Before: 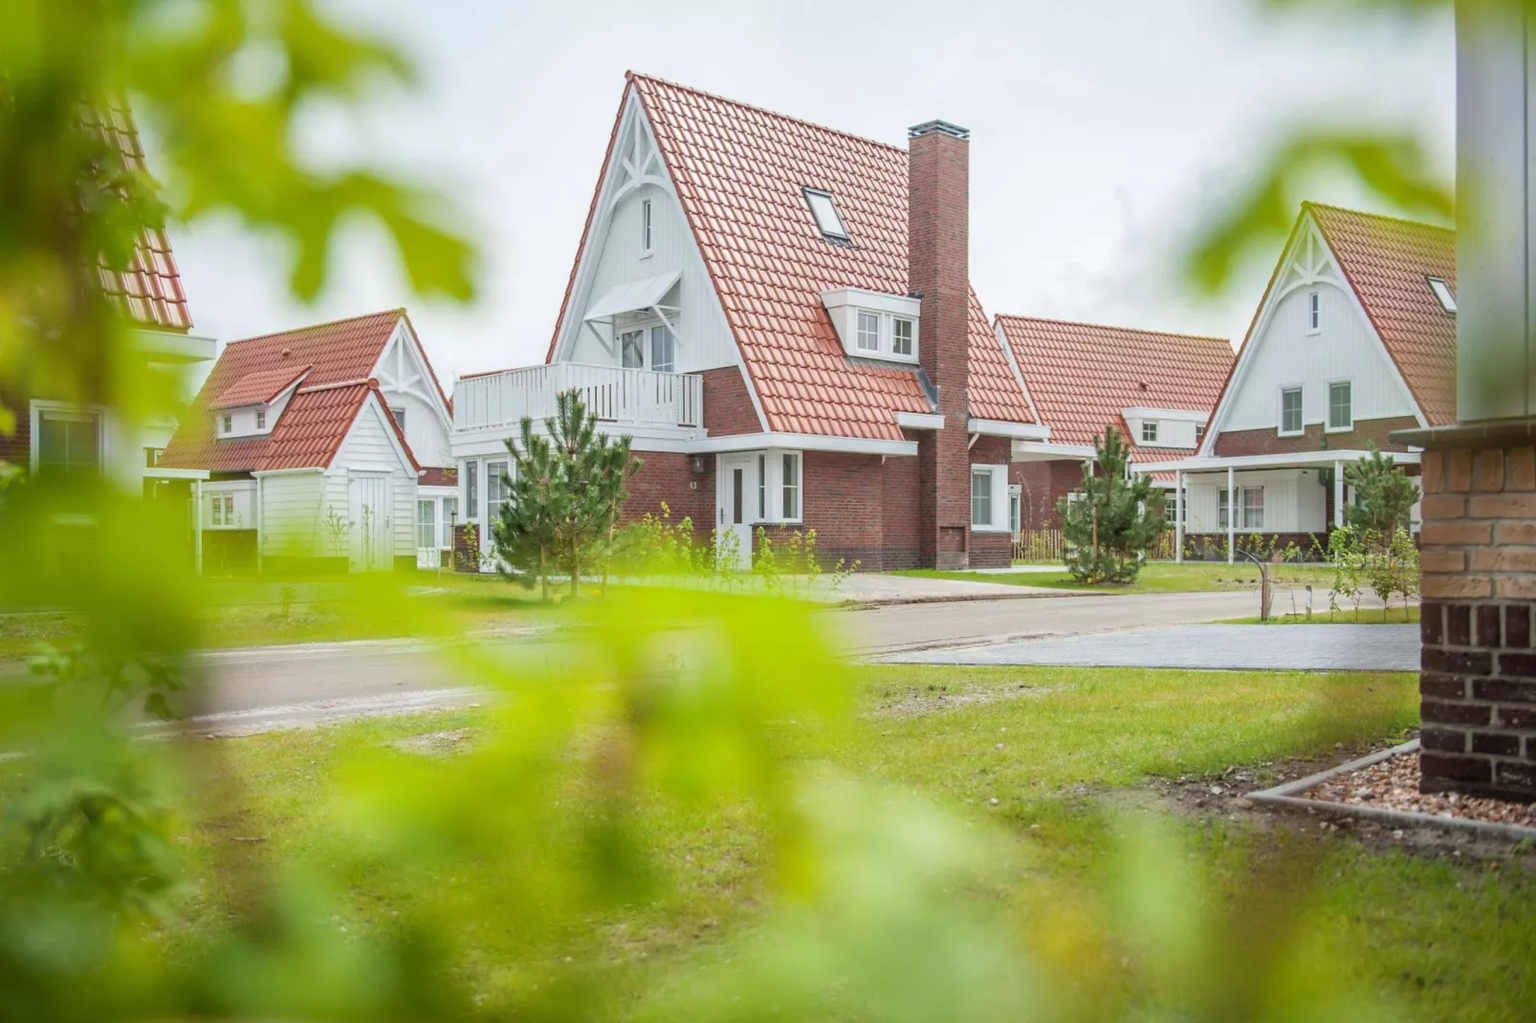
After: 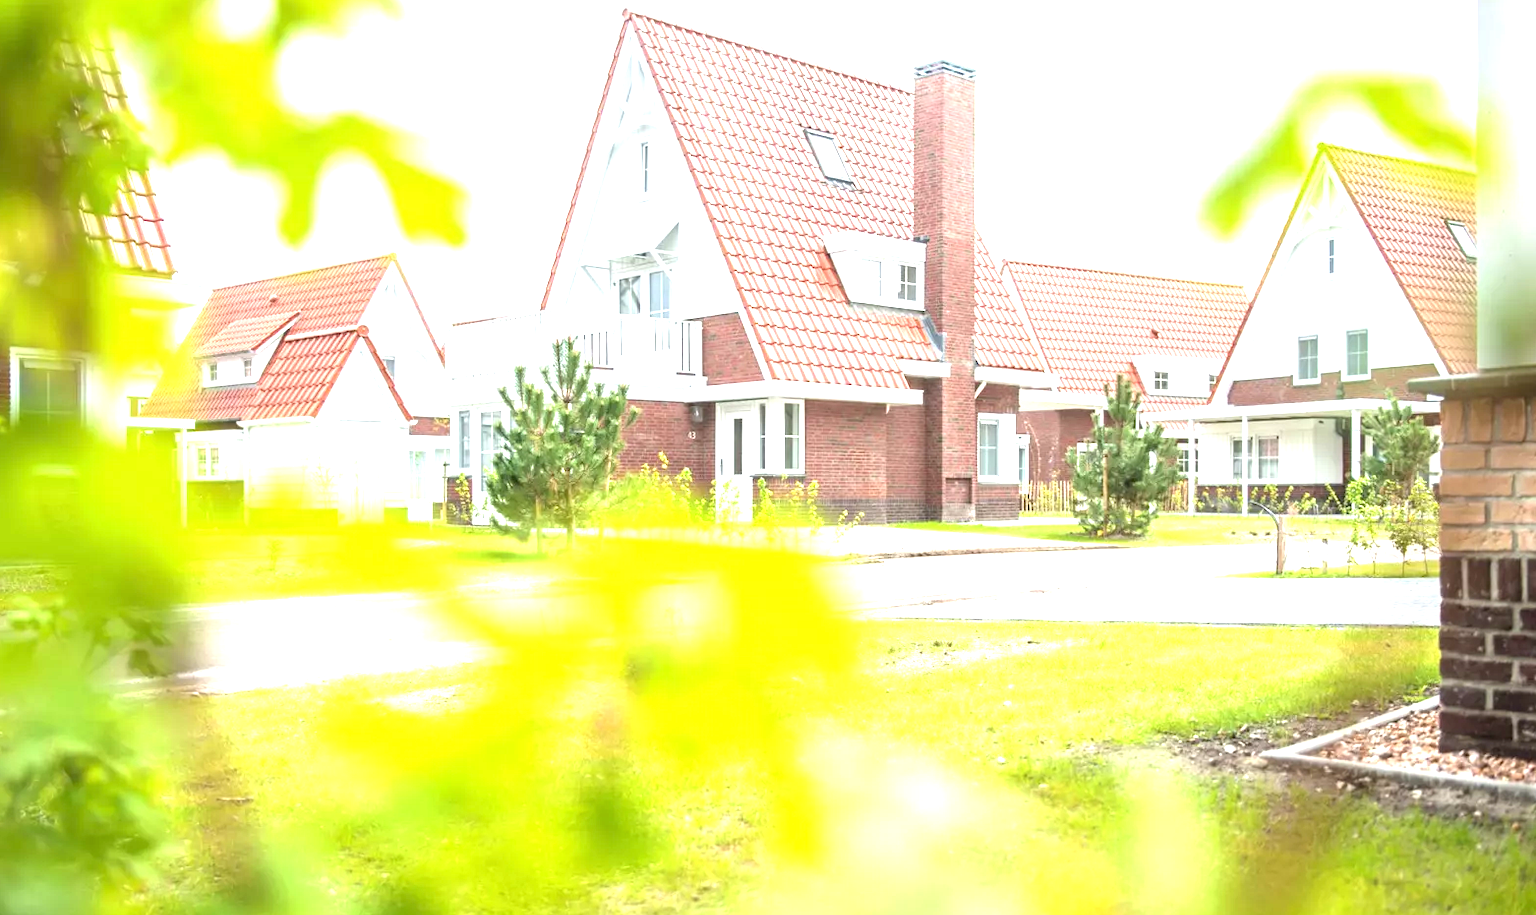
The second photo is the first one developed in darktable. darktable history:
crop: left 1.363%, top 6.12%, right 1.357%, bottom 6.784%
exposure: black level correction 0, exposure 1.67 EV, compensate highlight preservation false
